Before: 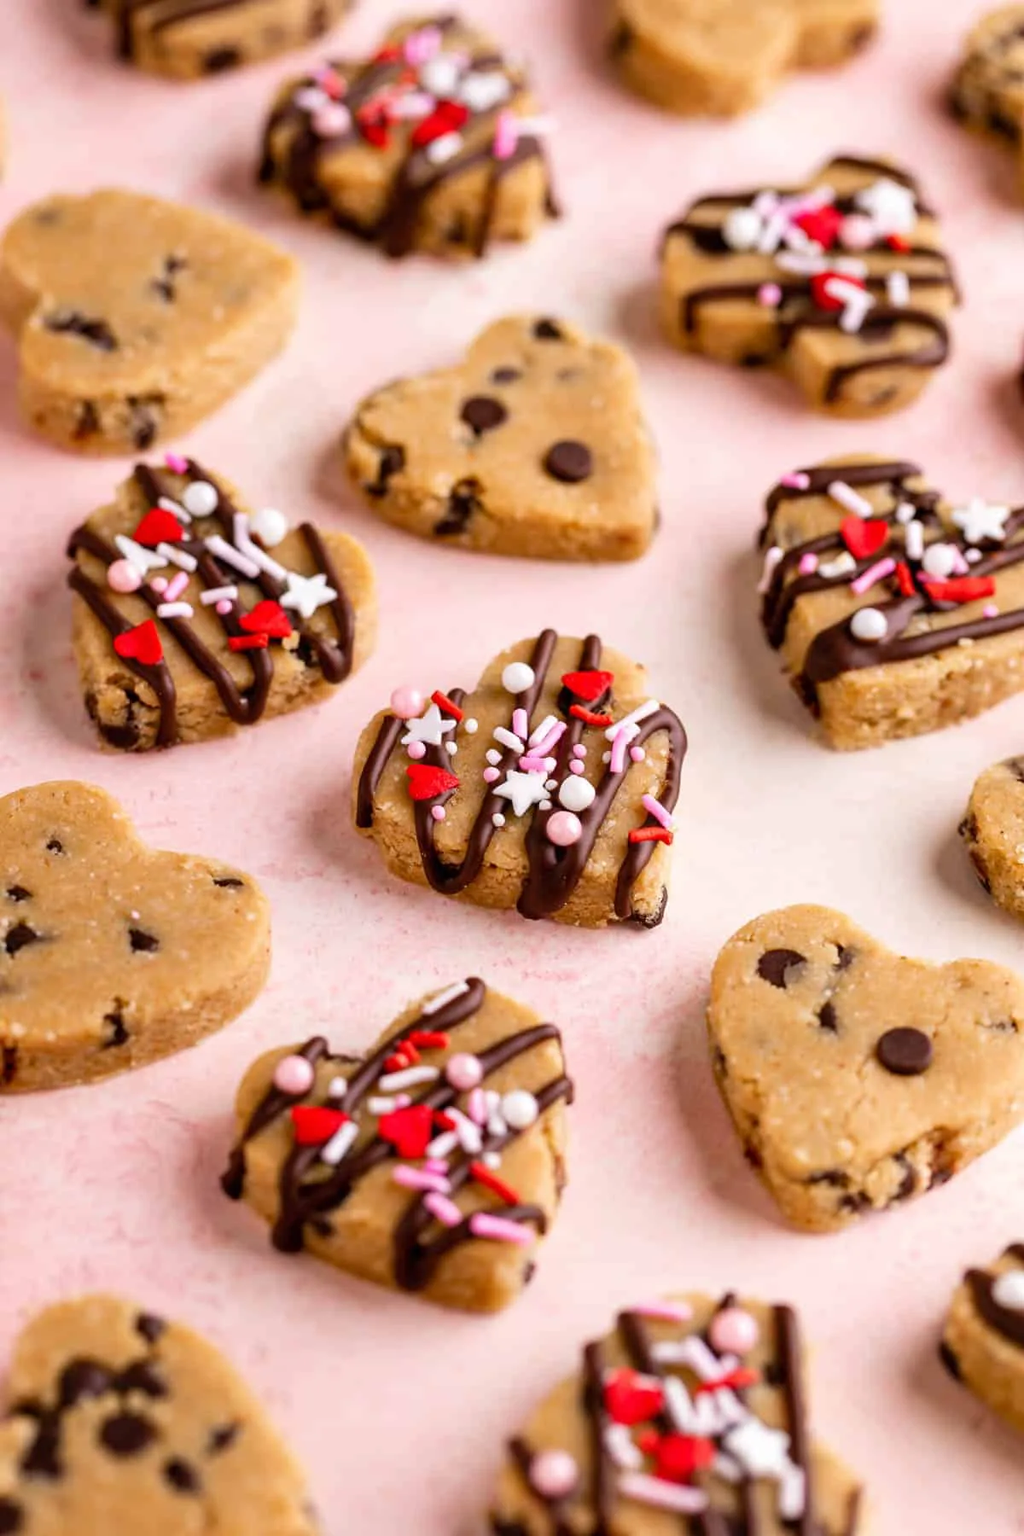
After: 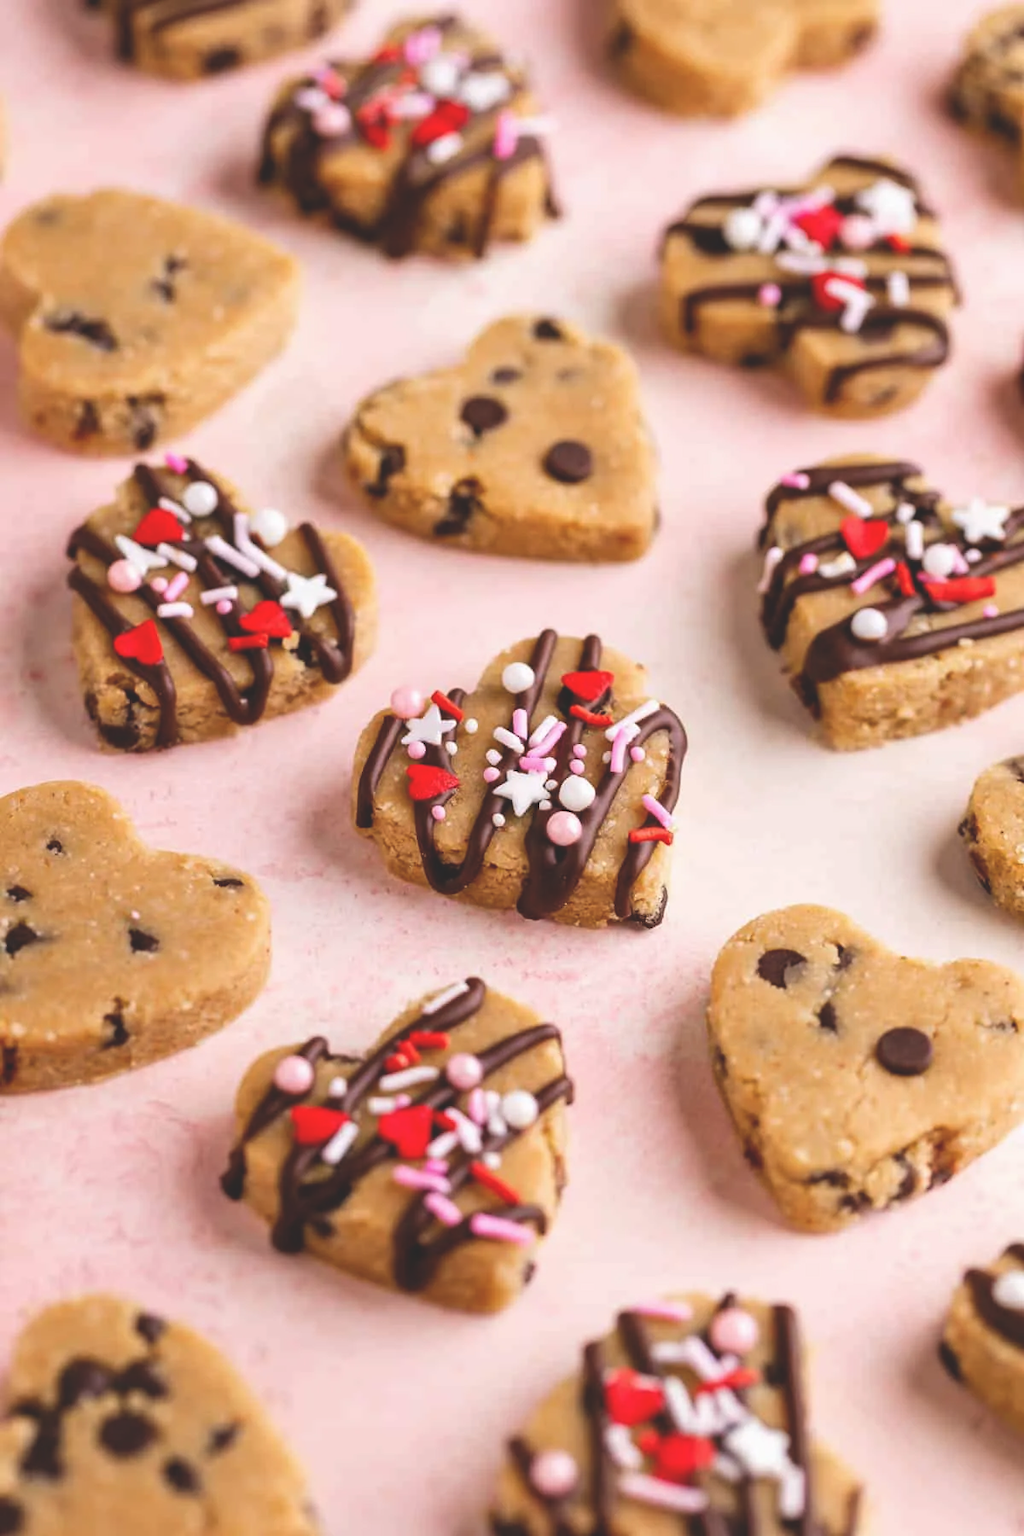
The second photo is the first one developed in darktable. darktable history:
exposure: black level correction -0.021, exposure -0.03 EV, compensate highlight preservation false
